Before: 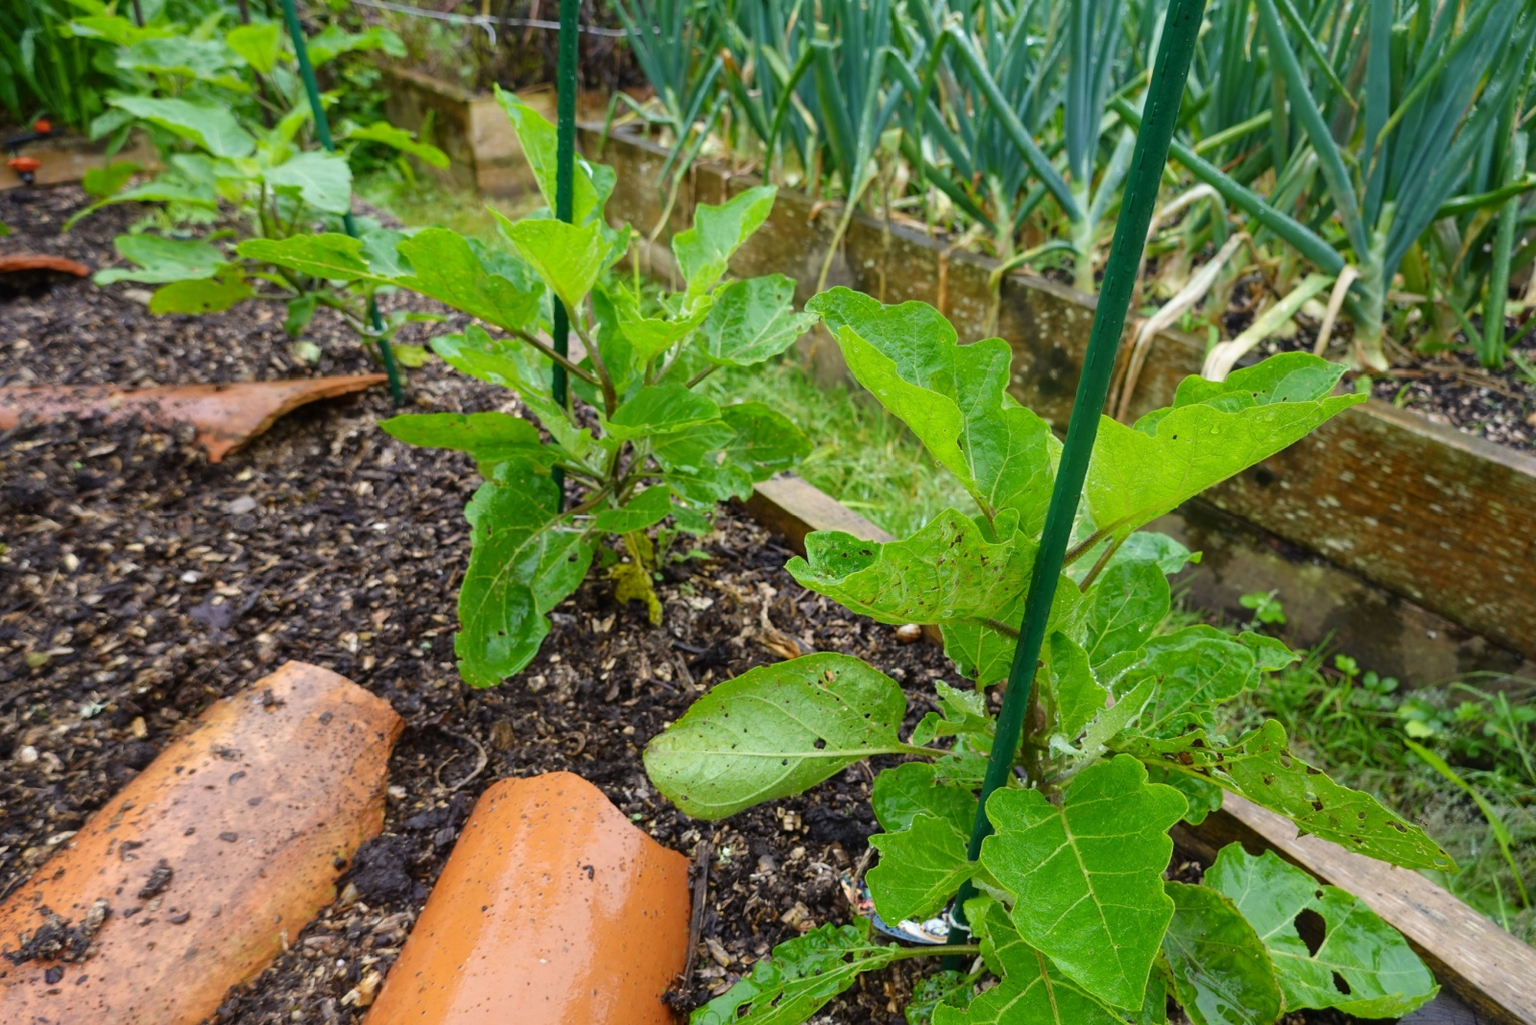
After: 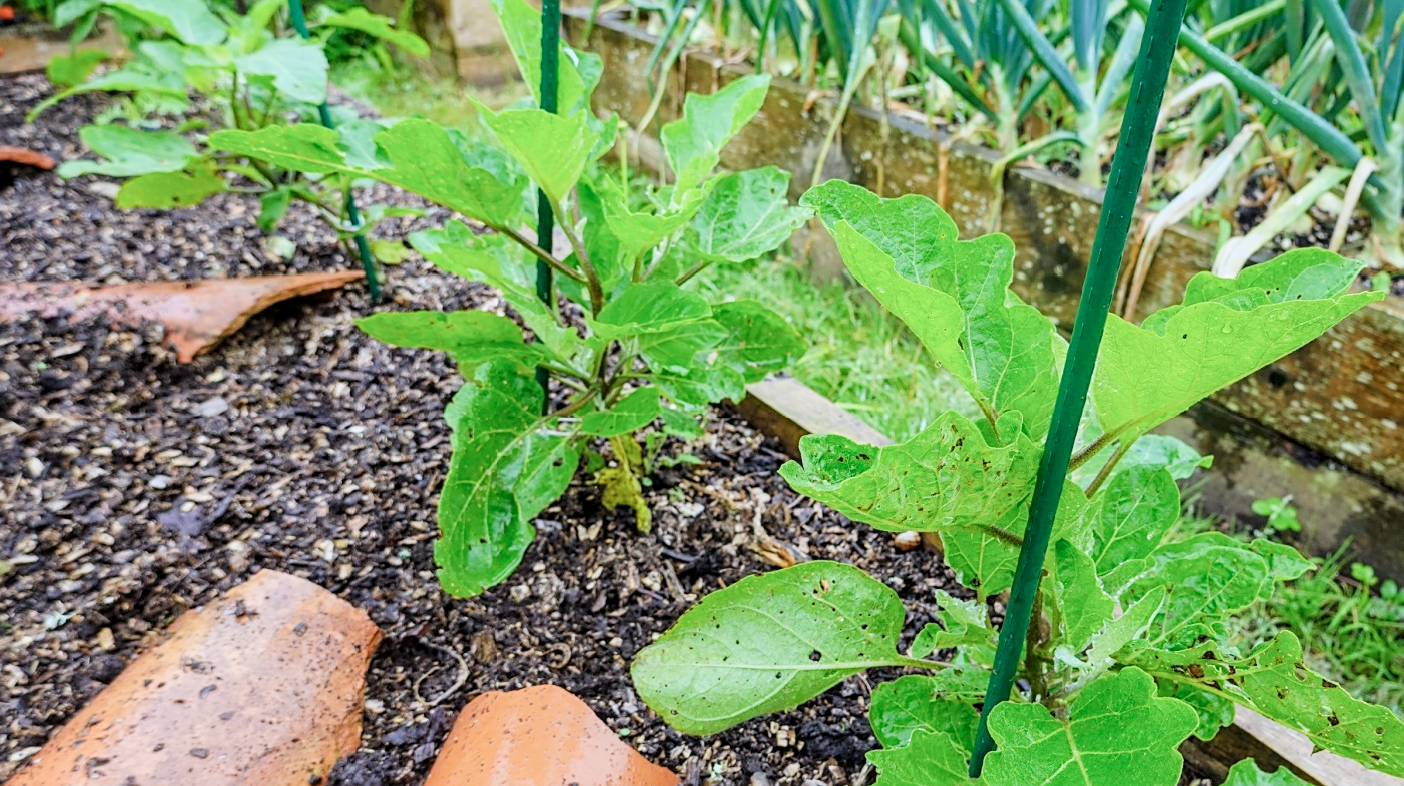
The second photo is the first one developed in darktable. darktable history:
crop and rotate: left 2.438%, top 11.144%, right 9.751%, bottom 15.2%
local contrast: on, module defaults
exposure: black level correction 0, exposure 1.095 EV, compensate exposure bias true, compensate highlight preservation false
sharpen: on, module defaults
color calibration: x 0.37, y 0.382, temperature 4317.33 K, saturation algorithm version 1 (2020)
filmic rgb: black relative exposure -7.42 EV, white relative exposure 4.86 EV, hardness 3.4
